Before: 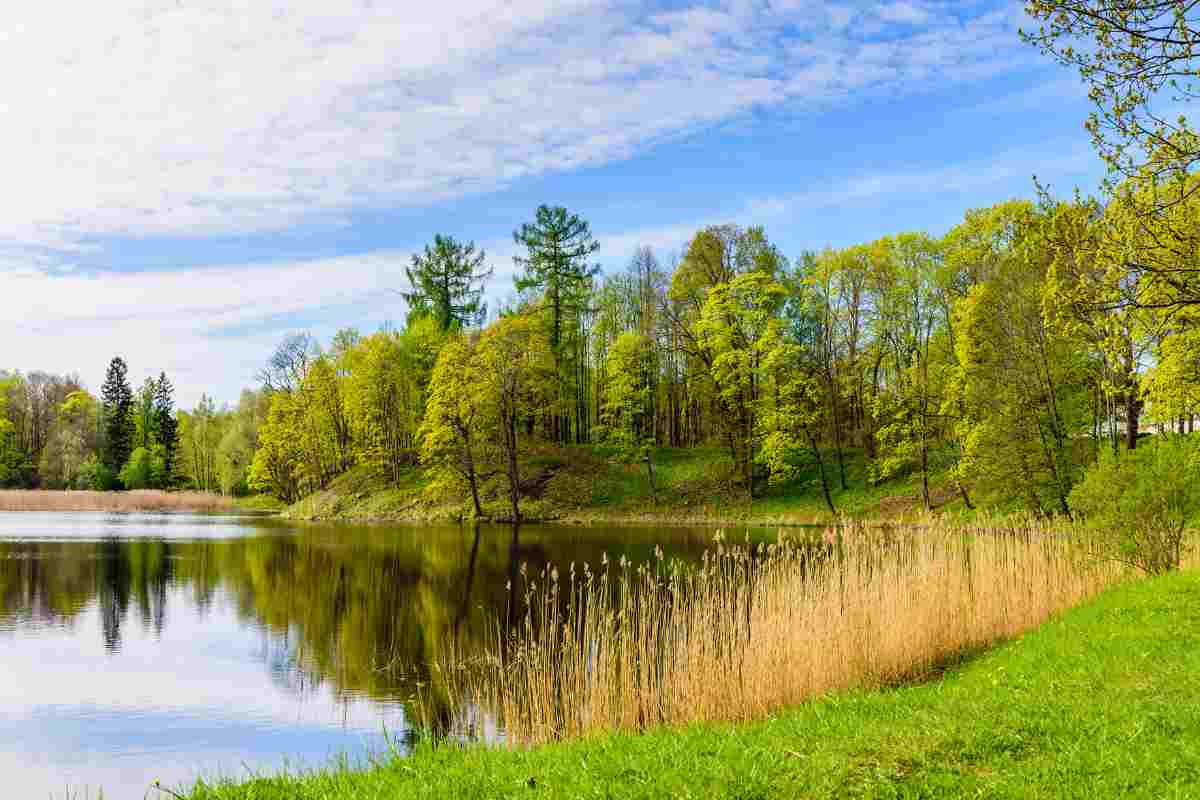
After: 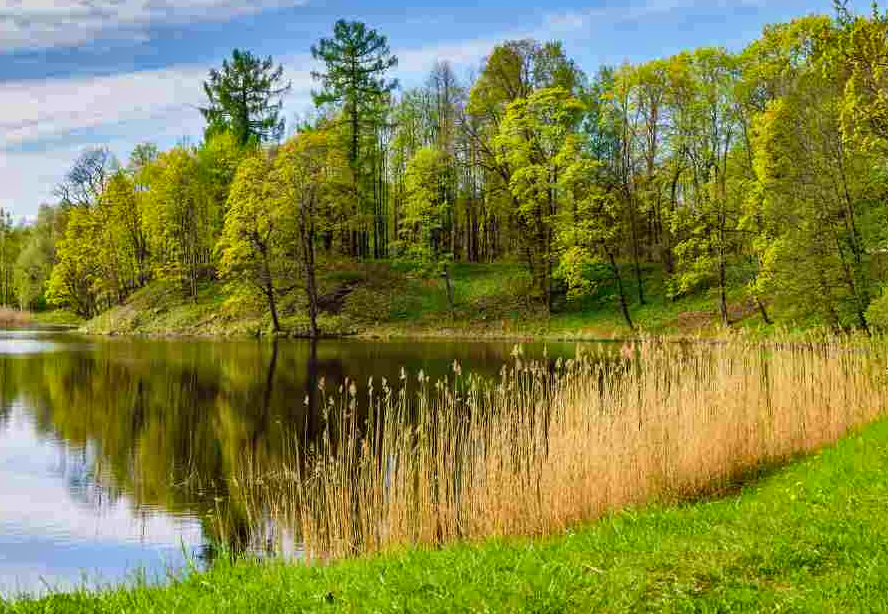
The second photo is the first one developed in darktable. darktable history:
tone equalizer: on, module defaults
crop: left 16.84%, top 23.224%, right 9.126%
shadows and highlights: radius 100.45, shadows 50.6, highlights -65.3, soften with gaussian
